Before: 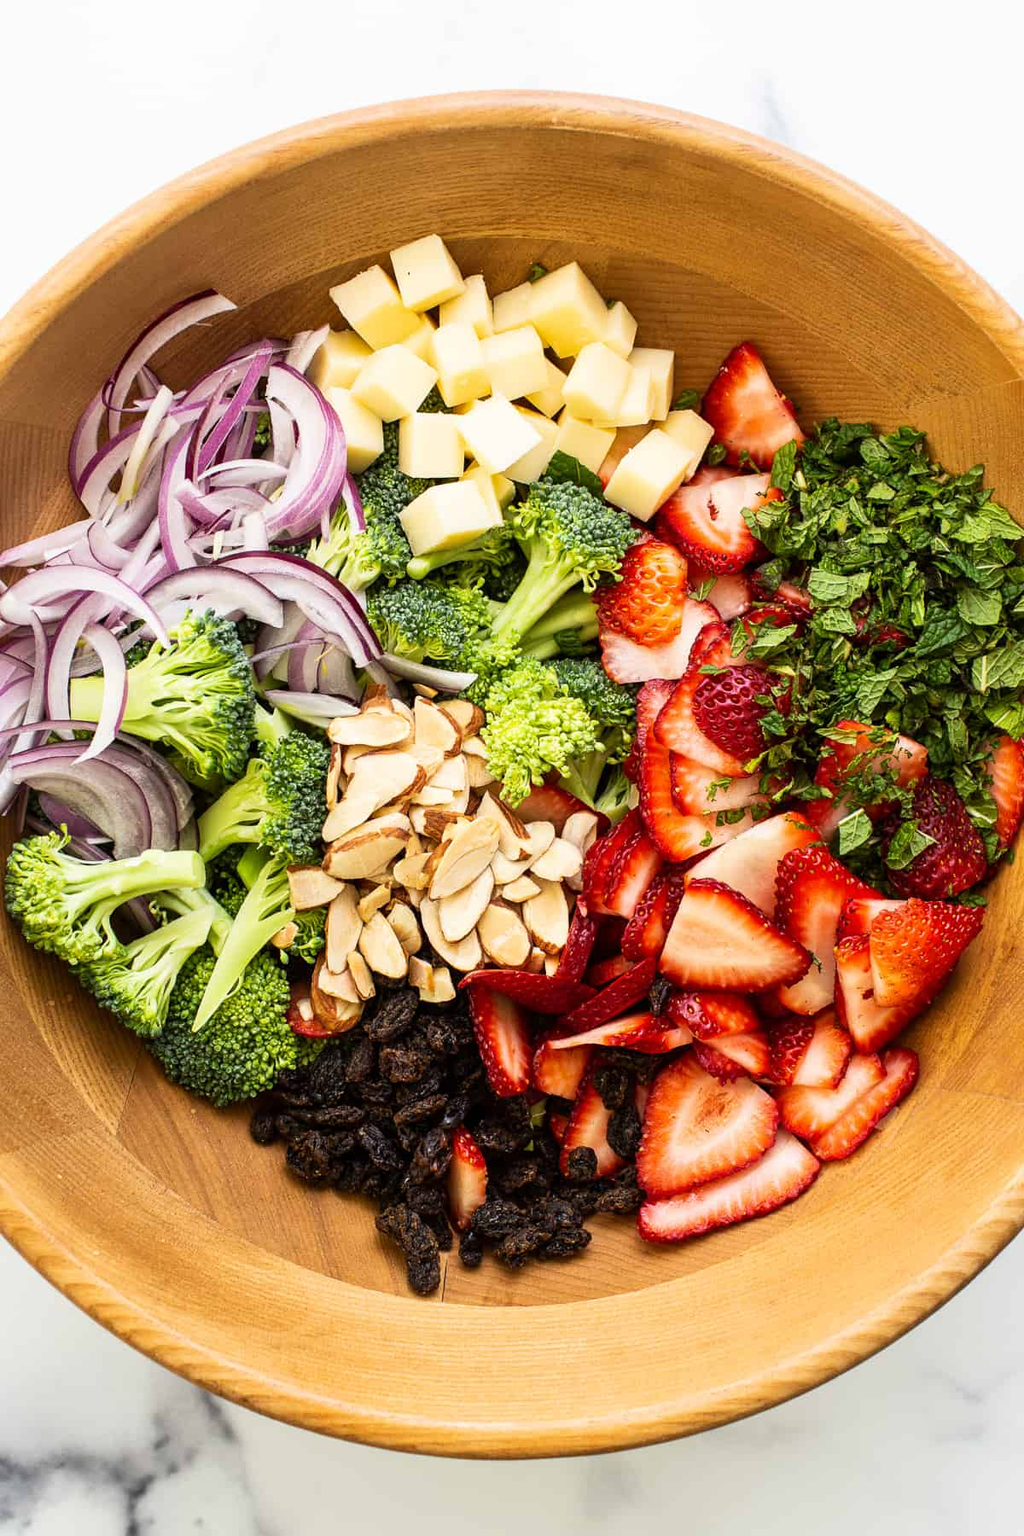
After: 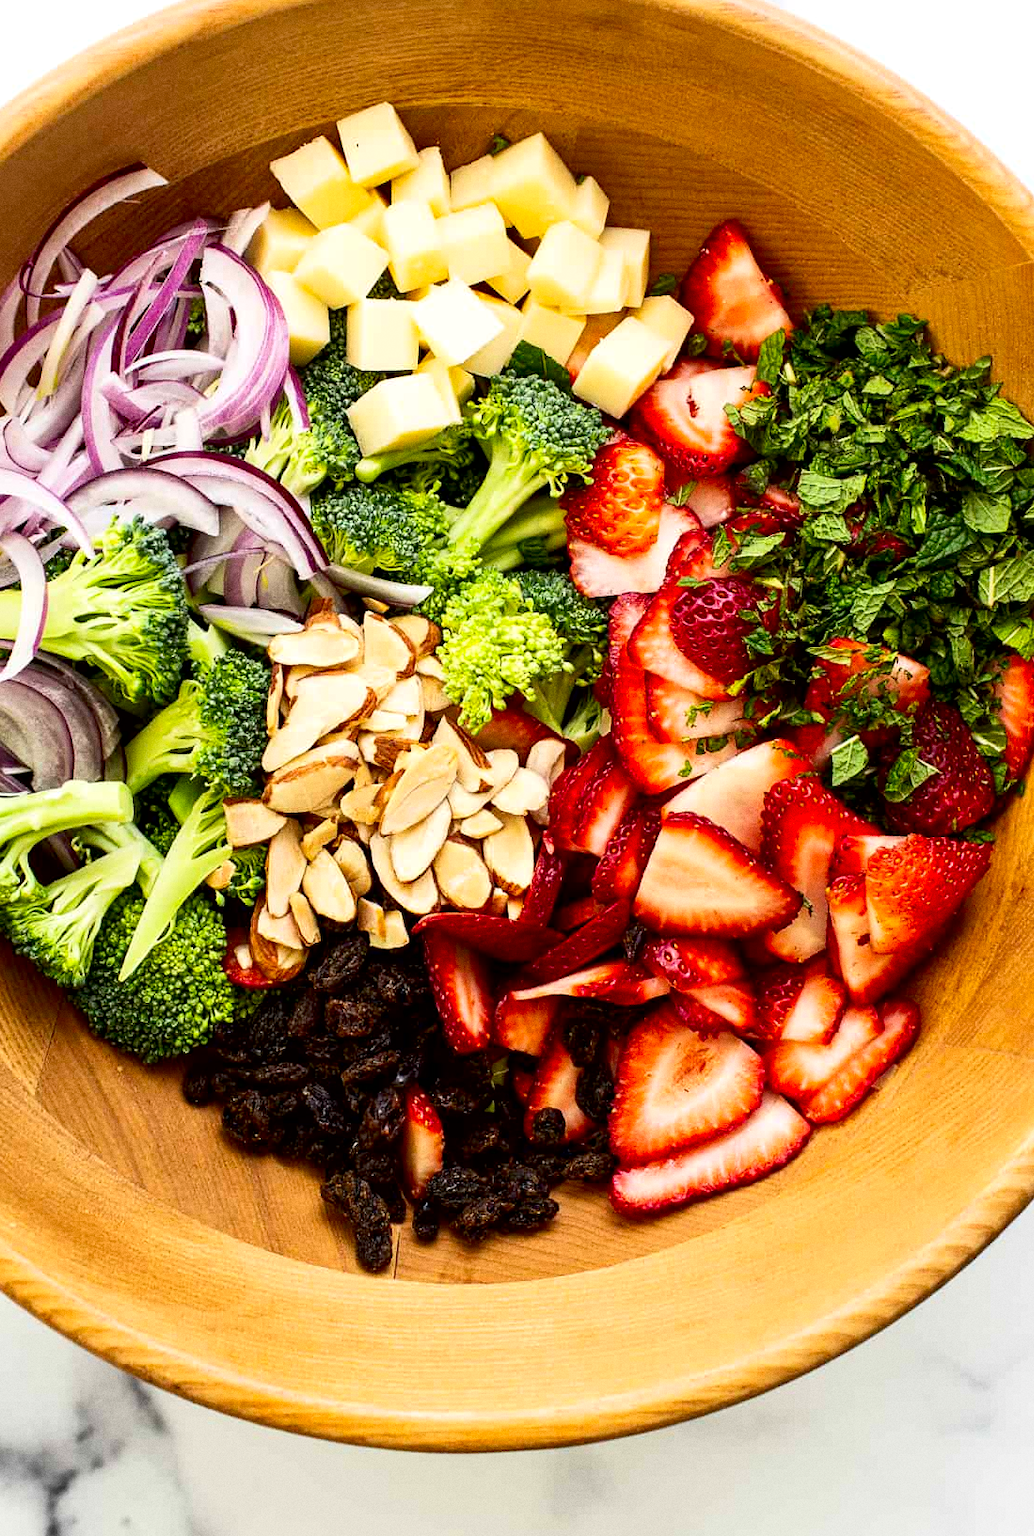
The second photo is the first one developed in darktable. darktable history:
crop and rotate: left 8.262%, top 9.226%
grain: coarseness 0.09 ISO
exposure: black level correction 0.007, exposure 0.093 EV, compensate highlight preservation false
contrast brightness saturation: contrast 0.13, brightness -0.05, saturation 0.16
